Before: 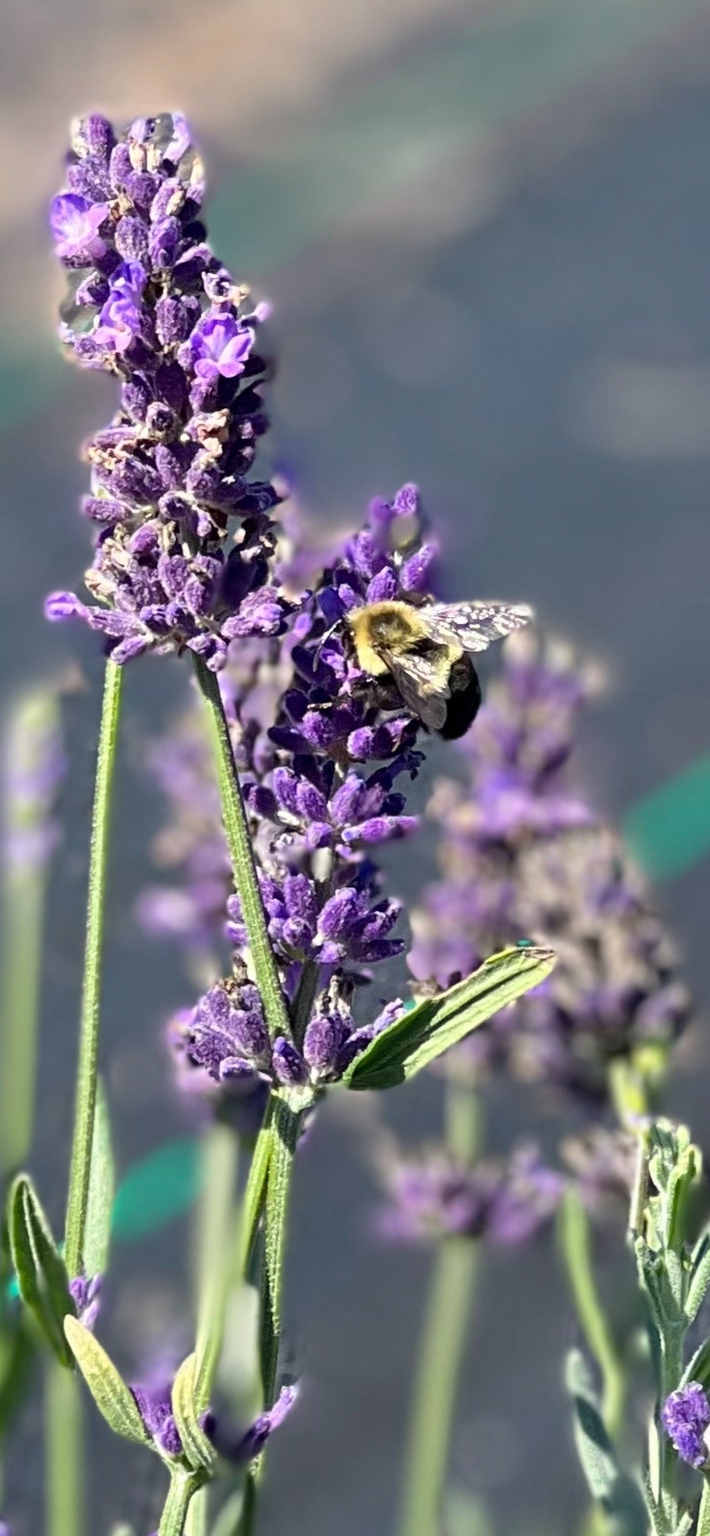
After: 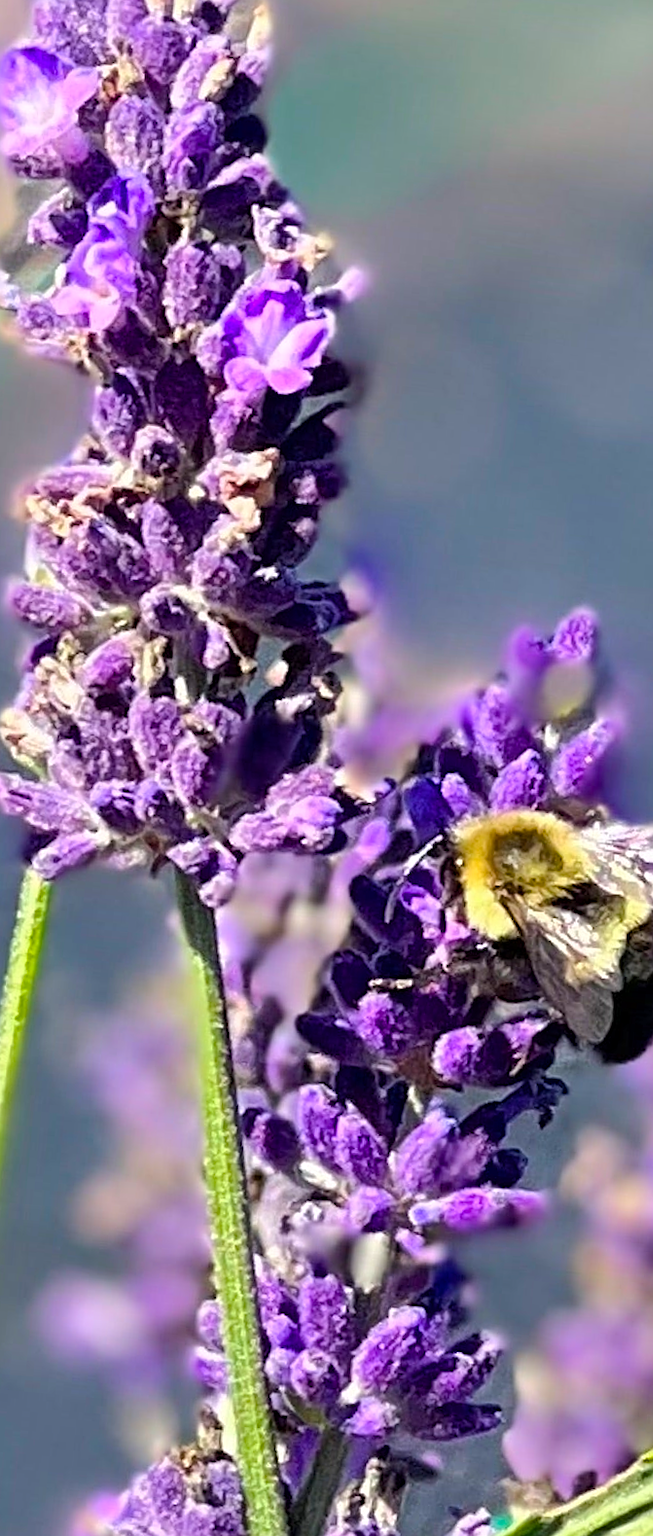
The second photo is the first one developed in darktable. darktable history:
crop: left 20.248%, top 10.86%, right 35.675%, bottom 34.321%
rotate and perspective: rotation 5.12°, automatic cropping off
shadows and highlights: shadows 25, highlights -25
sharpen: on, module defaults
color balance rgb: perceptual saturation grading › global saturation 25%, perceptual brilliance grading › mid-tones 10%, perceptual brilliance grading › shadows 15%, global vibrance 20%
